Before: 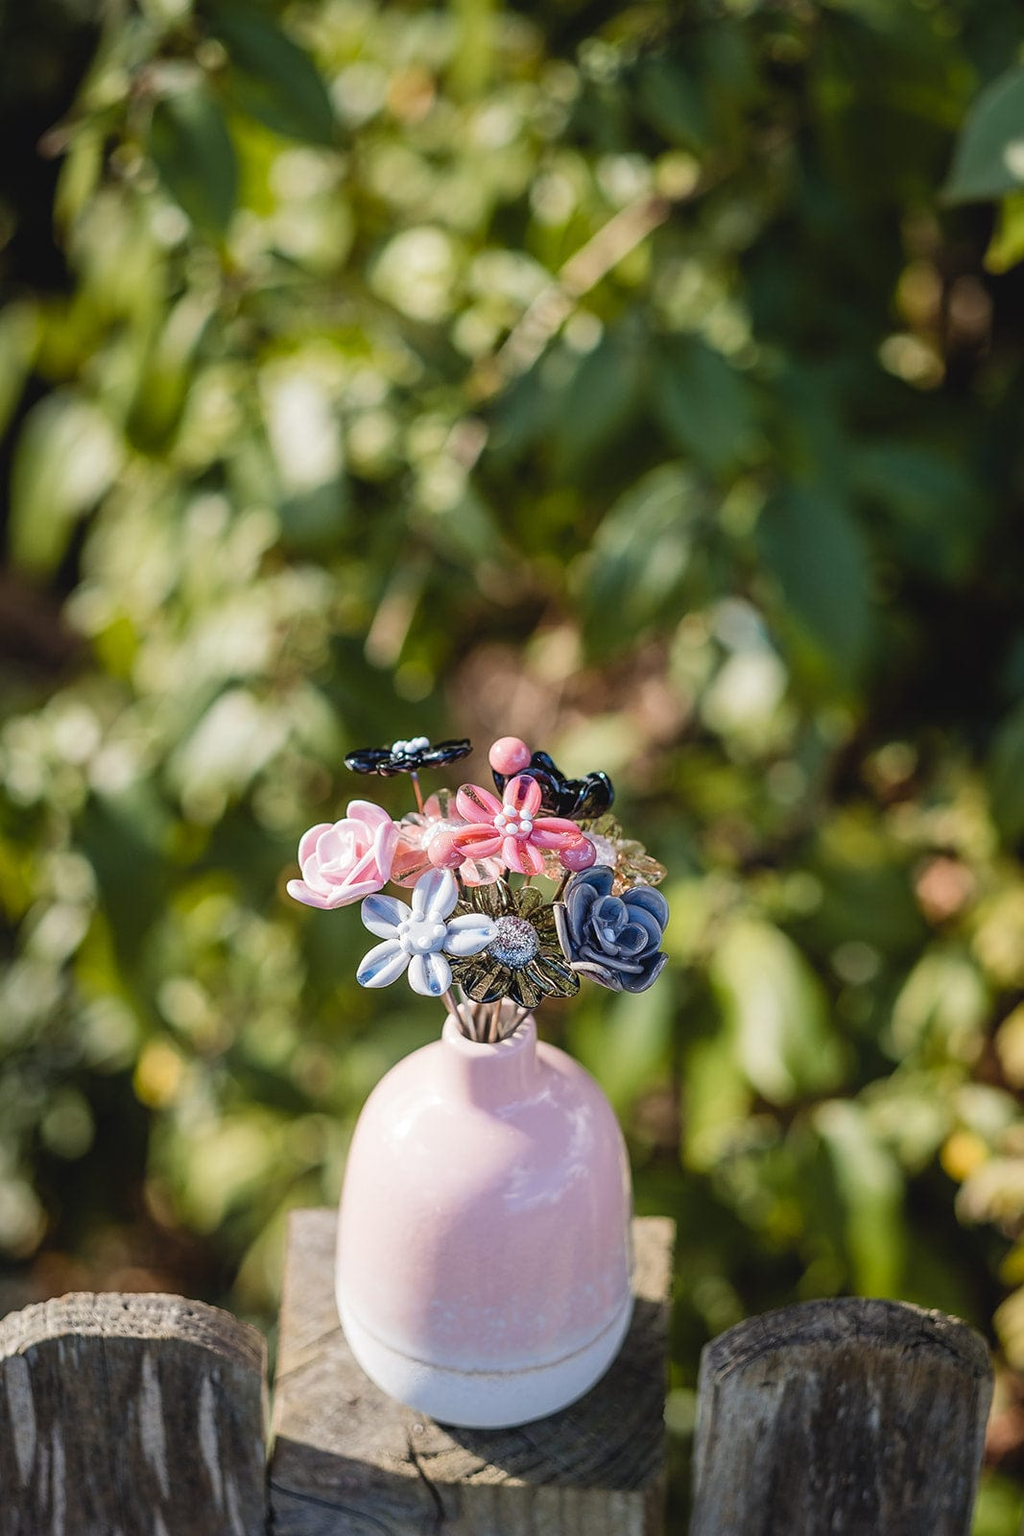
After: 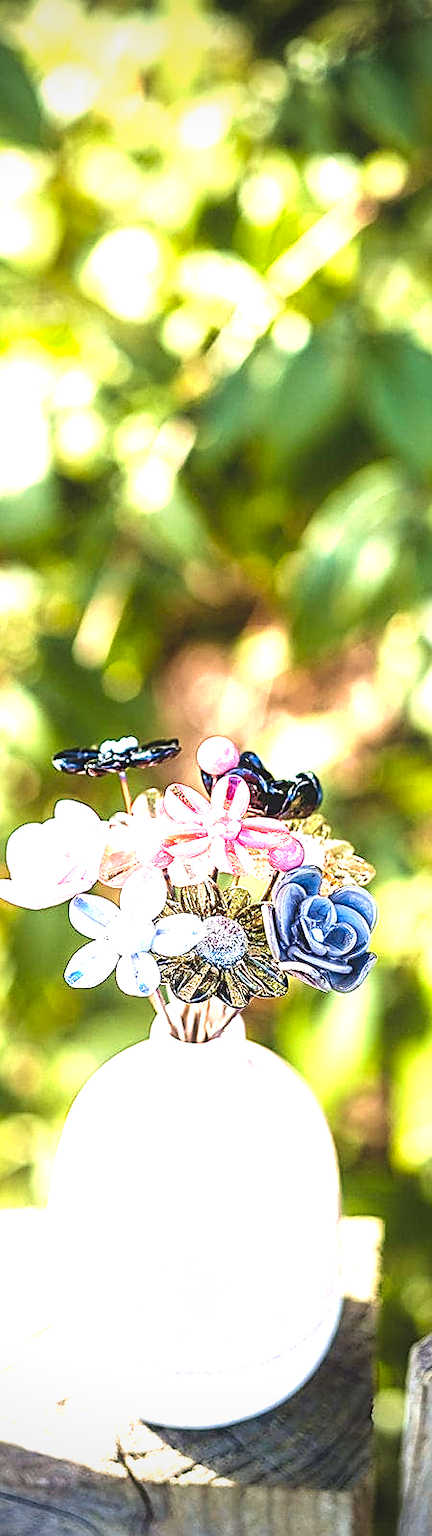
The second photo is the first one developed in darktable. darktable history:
sharpen: on, module defaults
vignetting: fall-off start 79.88%
levels: levels [0, 0.281, 0.562]
crop: left 28.583%, right 29.231%
velvia: on, module defaults
exposure: exposure 0.014 EV, compensate highlight preservation false
contrast equalizer: y [[0.5, 0.488, 0.462, 0.461, 0.491, 0.5], [0.5 ×6], [0.5 ×6], [0 ×6], [0 ×6]]
